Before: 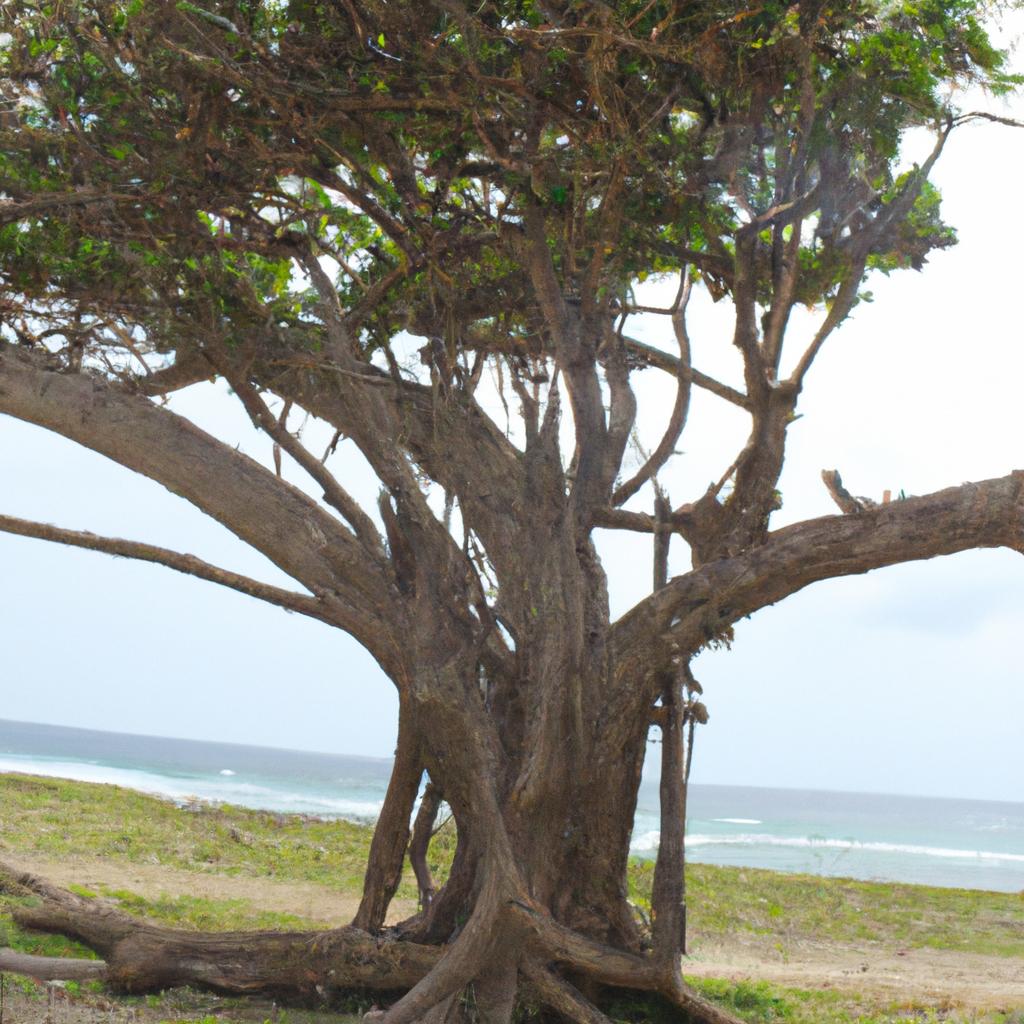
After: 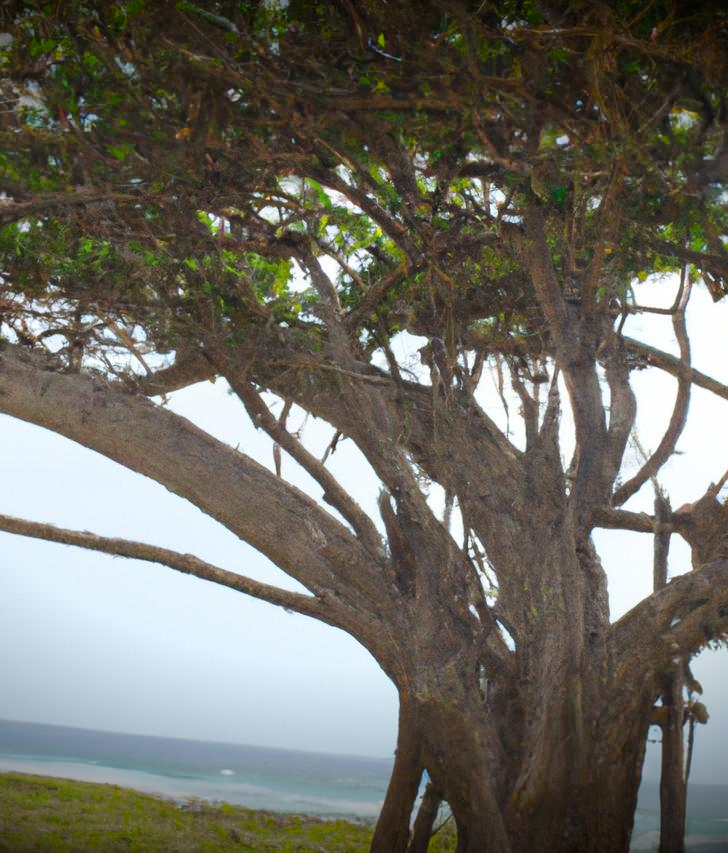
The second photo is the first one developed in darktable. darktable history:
crop: right 28.885%, bottom 16.626%
vignetting: fall-off start 98.29%, fall-off radius 100%, brightness -1, saturation 0.5, width/height ratio 1.428
